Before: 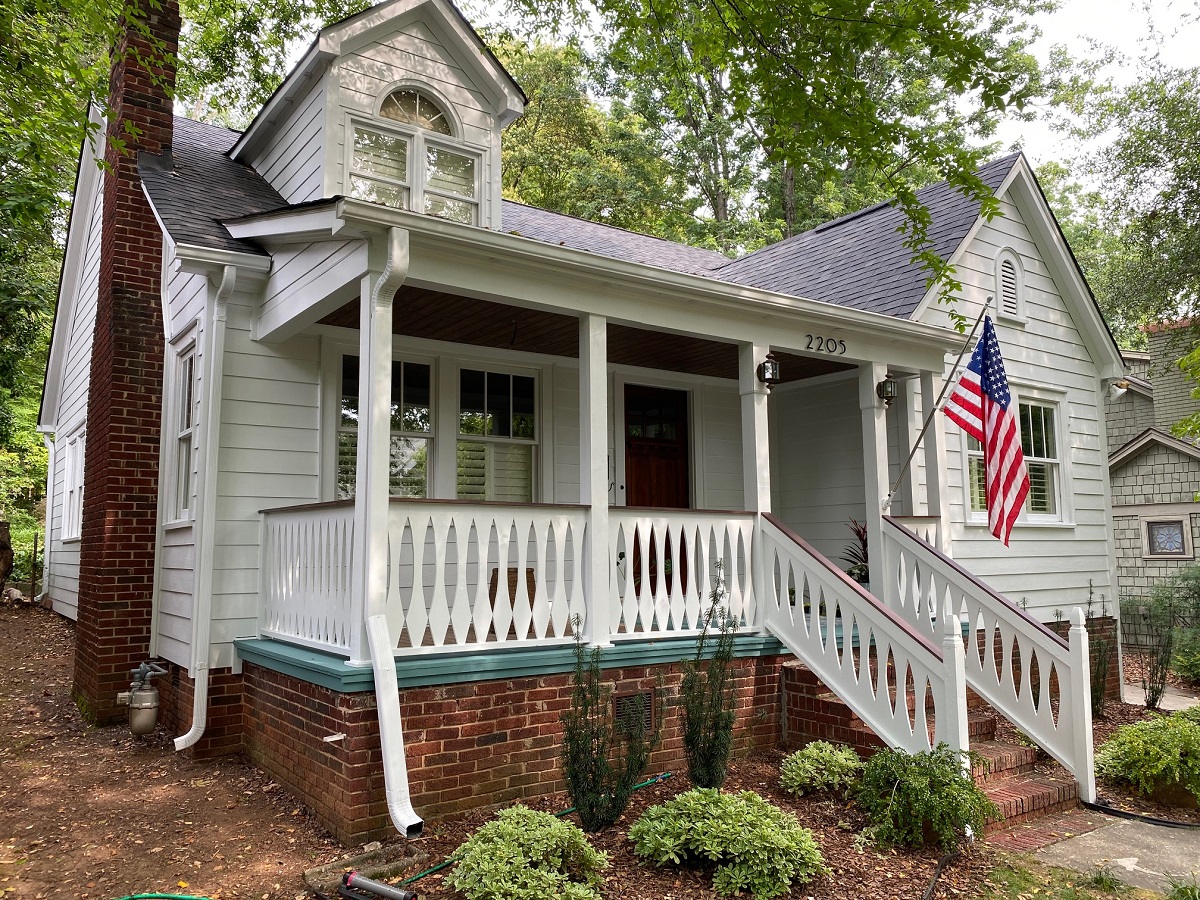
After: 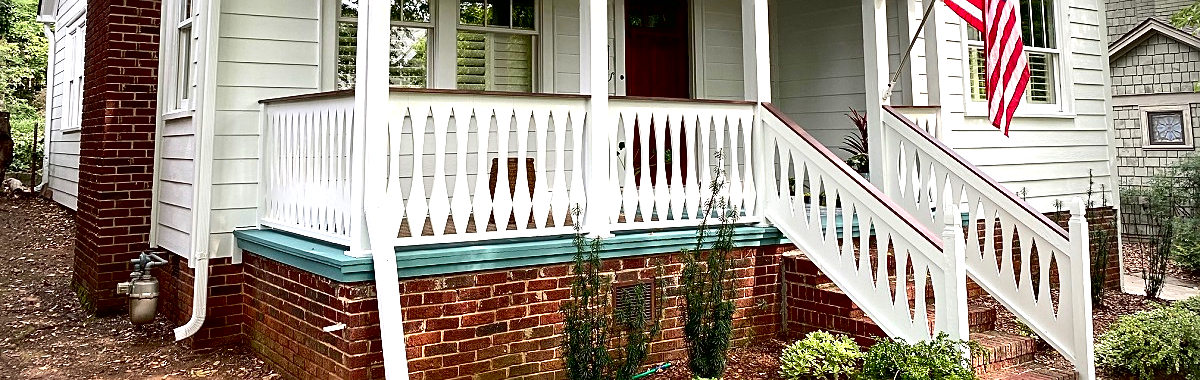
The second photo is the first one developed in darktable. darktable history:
local contrast: mode bilateral grid, contrast 99, coarseness 100, detail 90%, midtone range 0.2
crop: top 45.611%, bottom 12.143%
sharpen: on, module defaults
vignetting: fall-off start 96.7%, fall-off radius 99.87%, width/height ratio 0.61
exposure: black level correction 0.008, exposure 0.971 EV, compensate highlight preservation false
tone equalizer: edges refinement/feathering 500, mask exposure compensation -1.57 EV, preserve details no
contrast brightness saturation: contrast 0.134, brightness -0.047, saturation 0.163
